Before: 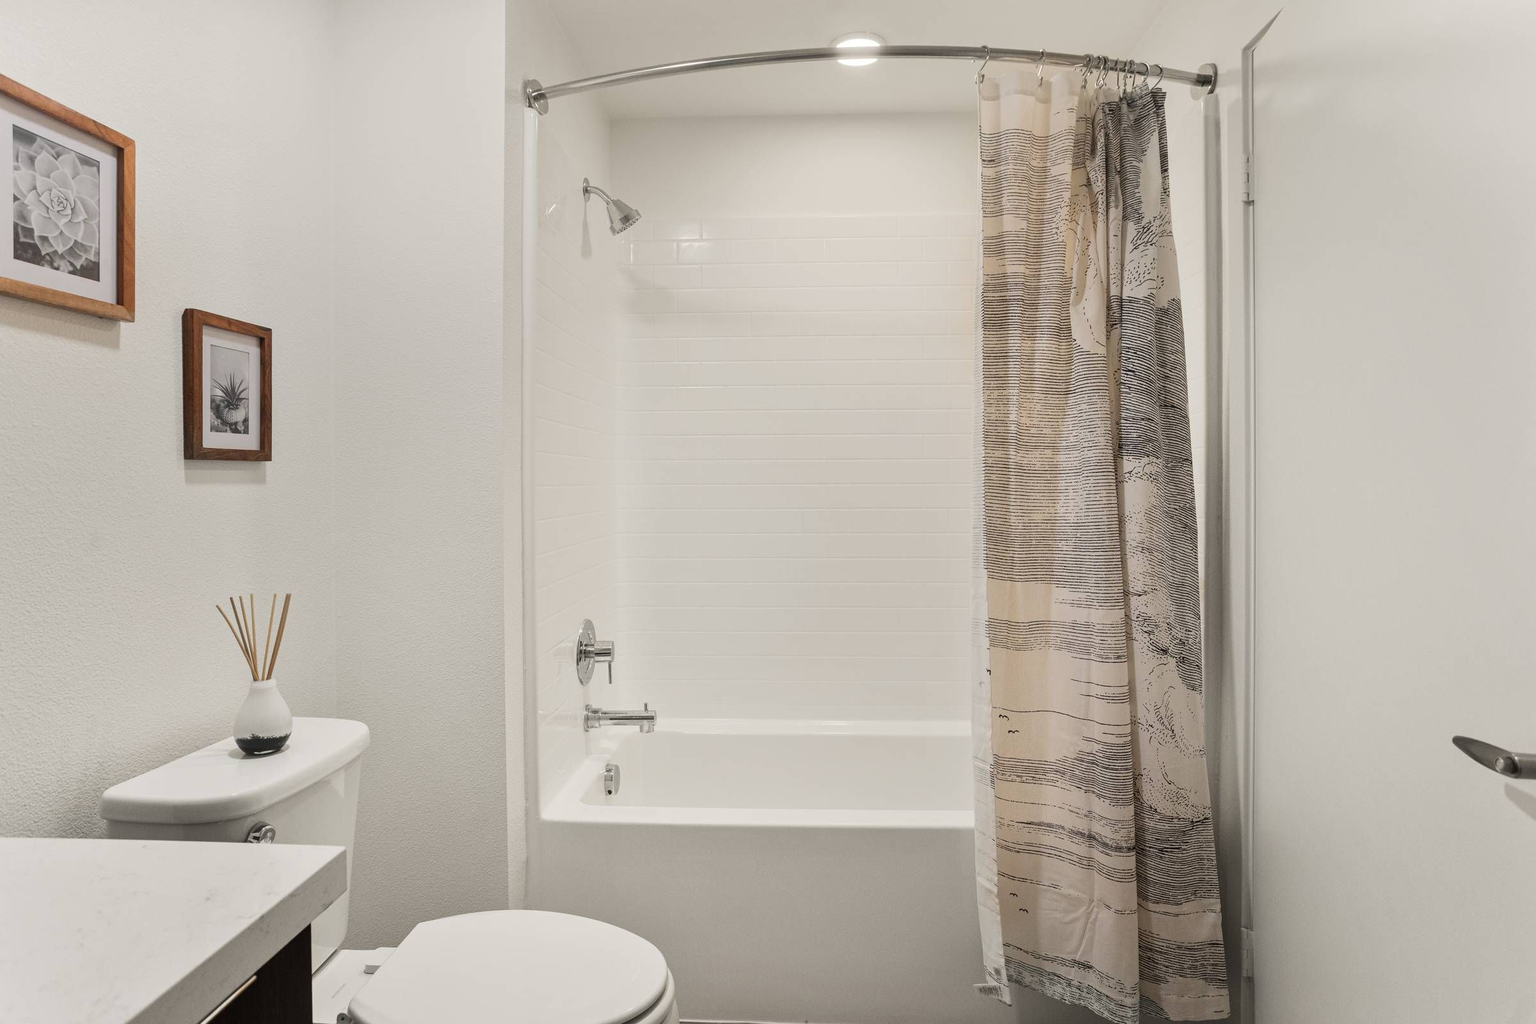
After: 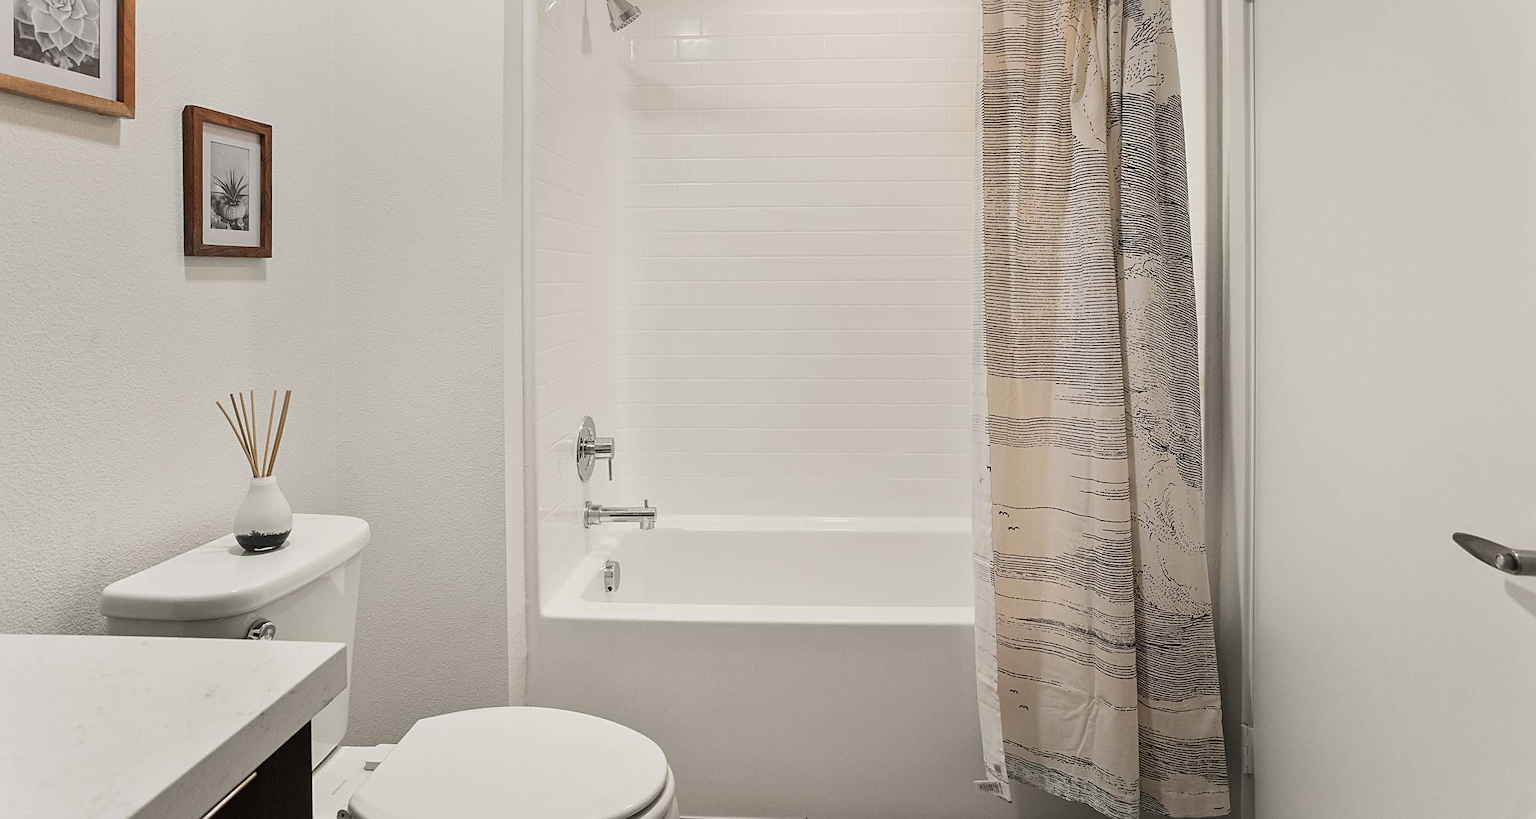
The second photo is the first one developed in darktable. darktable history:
crop and rotate: top 19.998%
sharpen: on, module defaults
